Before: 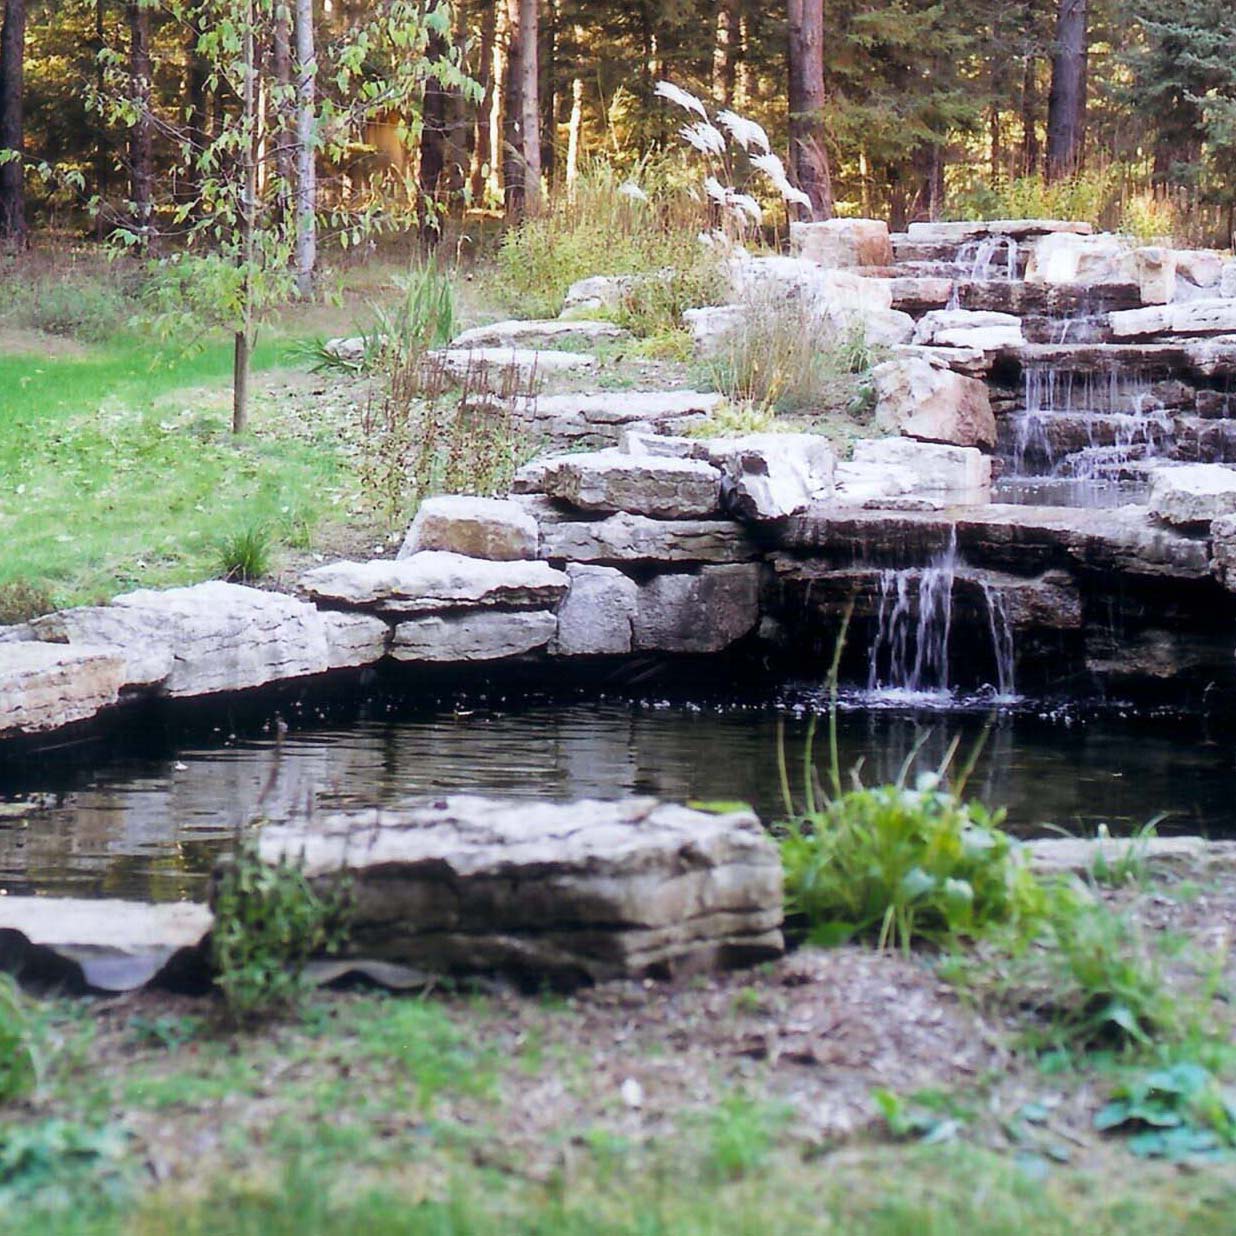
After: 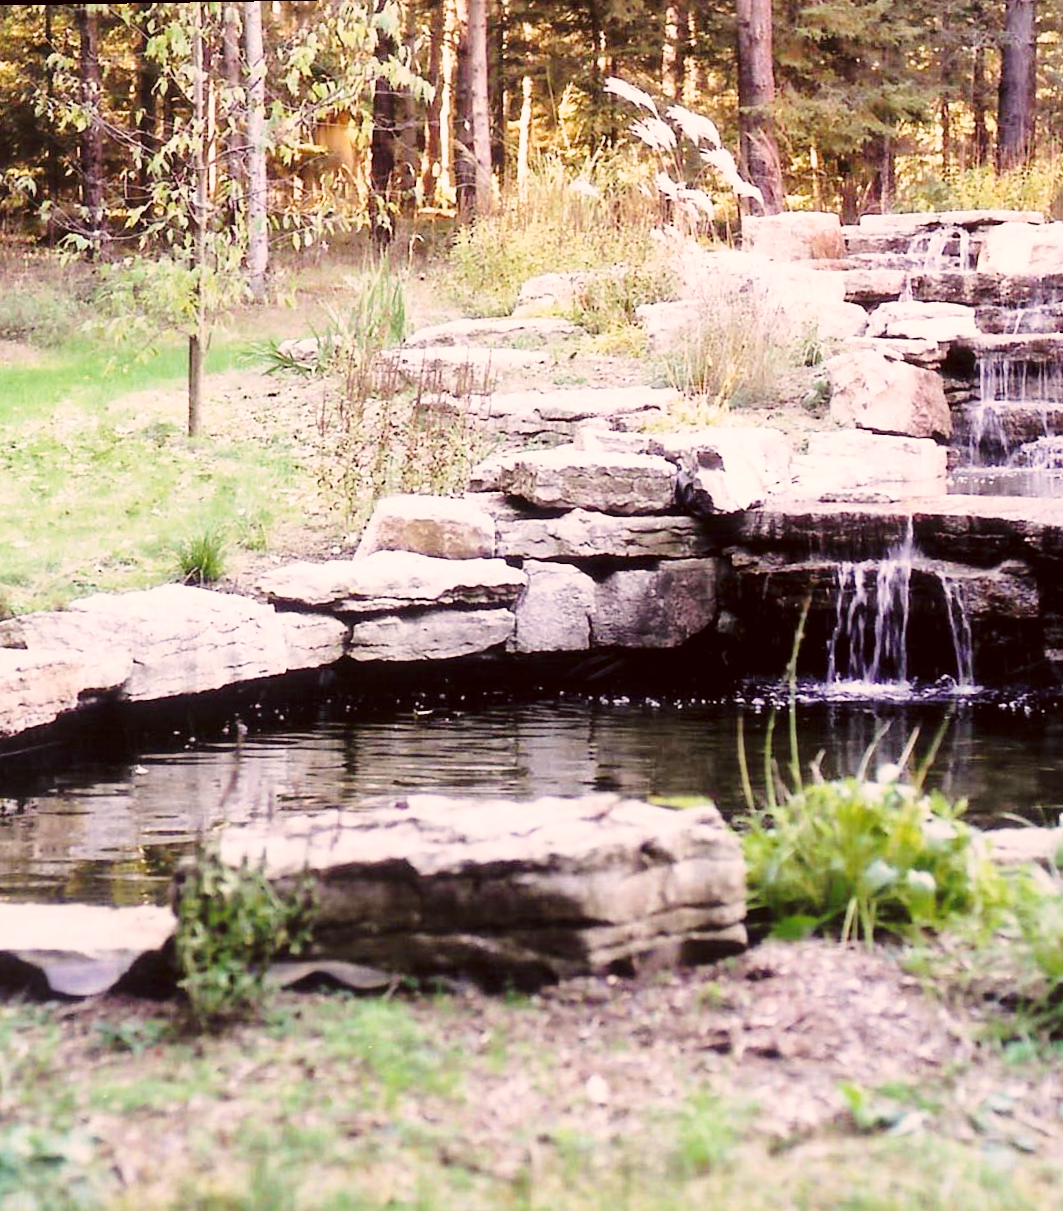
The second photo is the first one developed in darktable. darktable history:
color correction: highlights a* 10.2, highlights b* 9.75, shadows a* 8.68, shadows b* 8.57, saturation 0.776
base curve: curves: ch0 [(0, 0) (0.028, 0.03) (0.121, 0.232) (0.46, 0.748) (0.859, 0.968) (1, 1)], preserve colors none
crop and rotate: angle 0.902°, left 4.127%, top 1.021%, right 11.12%, bottom 2.448%
